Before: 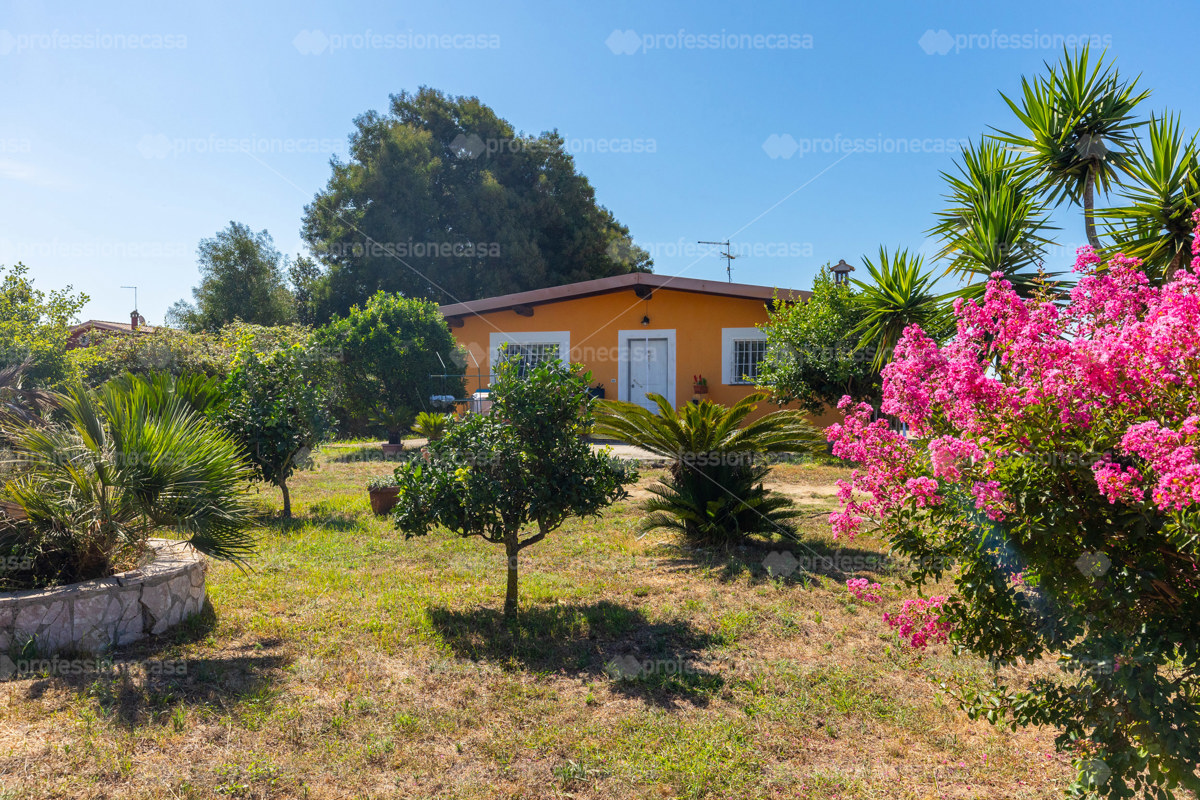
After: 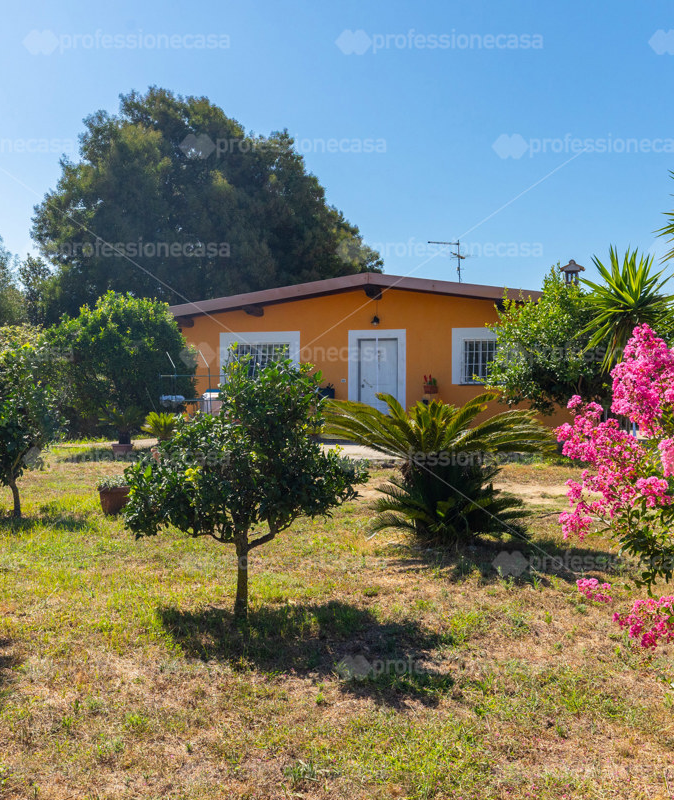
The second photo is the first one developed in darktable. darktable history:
crop and rotate: left 22.542%, right 21.291%
